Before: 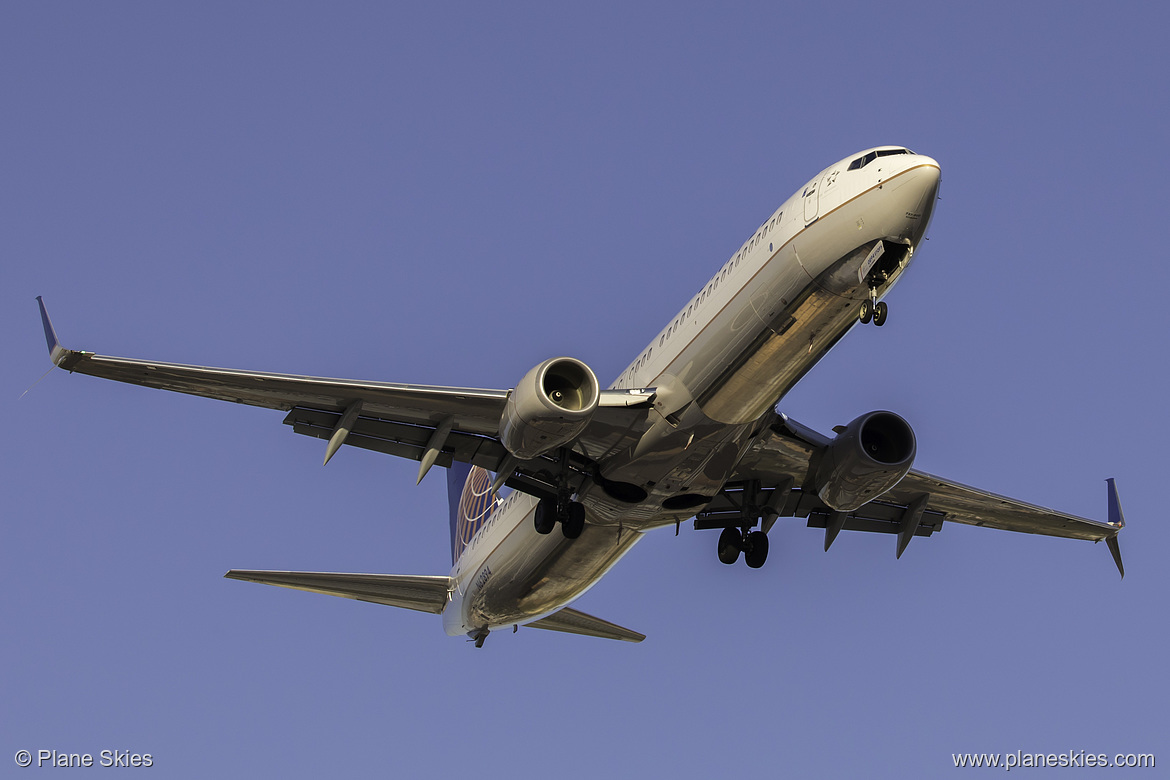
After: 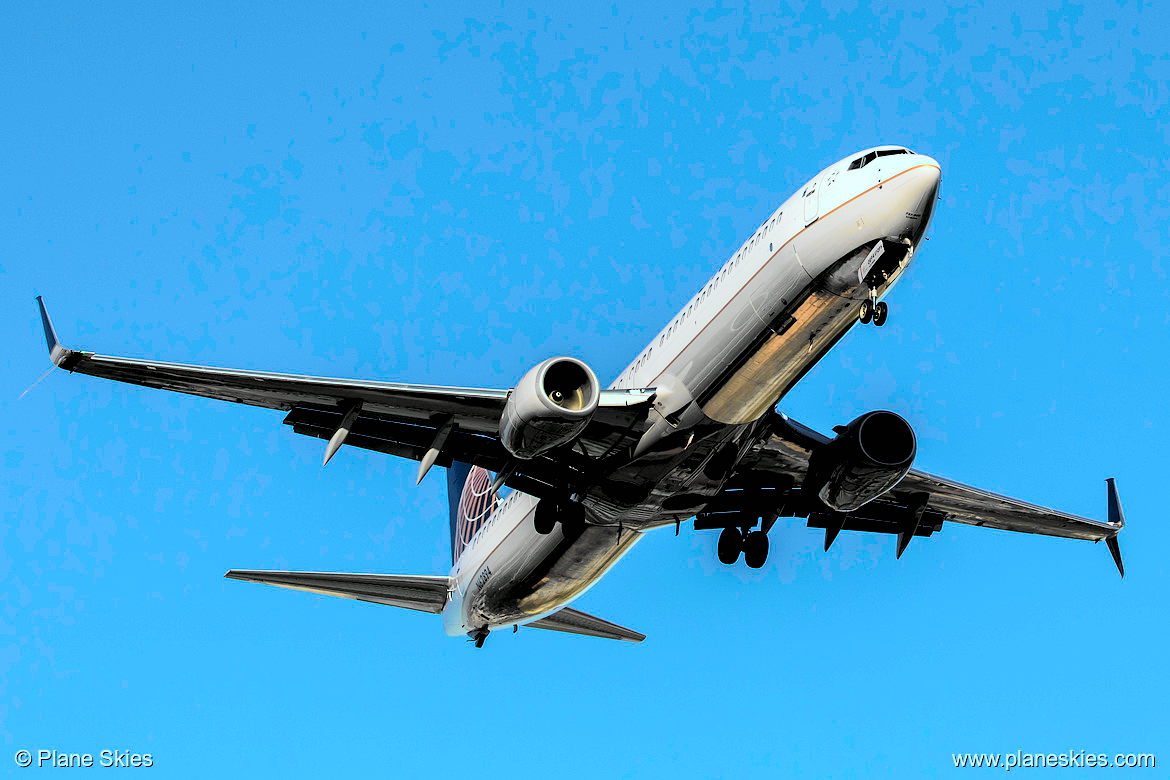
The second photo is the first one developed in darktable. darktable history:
white balance: red 0.926, green 1.003, blue 1.133
tone curve: curves: ch0 [(0, 0) (0.055, 0.057) (0.258, 0.307) (0.434, 0.543) (0.517, 0.657) (0.745, 0.874) (1, 1)]; ch1 [(0, 0) (0.346, 0.307) (0.418, 0.383) (0.46, 0.439) (0.482, 0.493) (0.502, 0.497) (0.517, 0.506) (0.55, 0.561) (0.588, 0.61) (0.646, 0.688) (1, 1)]; ch2 [(0, 0) (0.346, 0.34) (0.431, 0.45) (0.485, 0.499) (0.5, 0.503) (0.527, 0.508) (0.545, 0.562) (0.679, 0.706) (1, 1)], color space Lab, independent channels, preserve colors none
contrast brightness saturation: contrast 0.07
rgb levels: levels [[0.034, 0.472, 0.904], [0, 0.5, 1], [0, 0.5, 1]]
